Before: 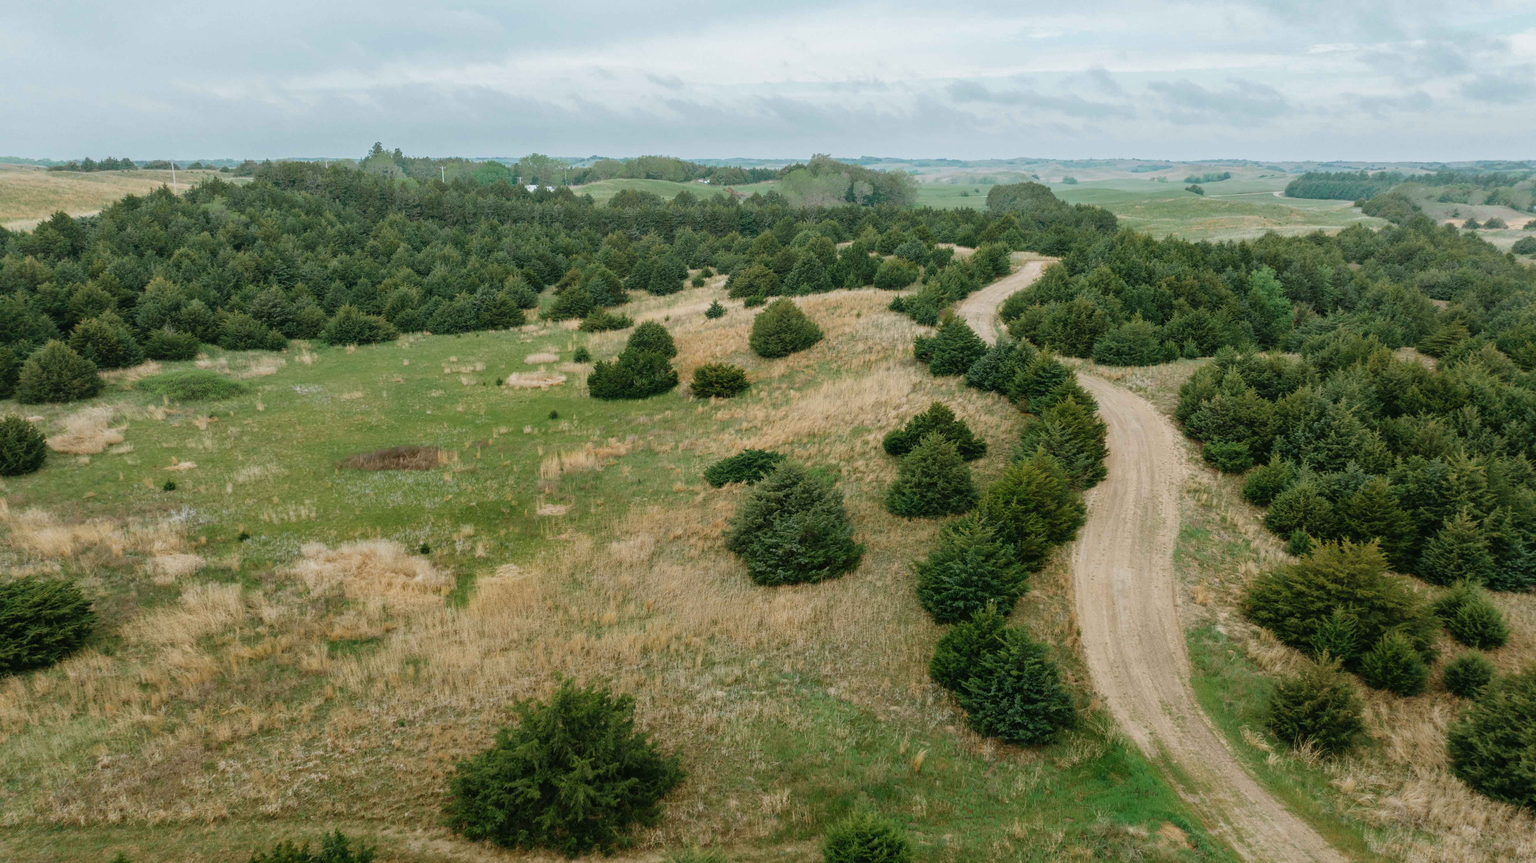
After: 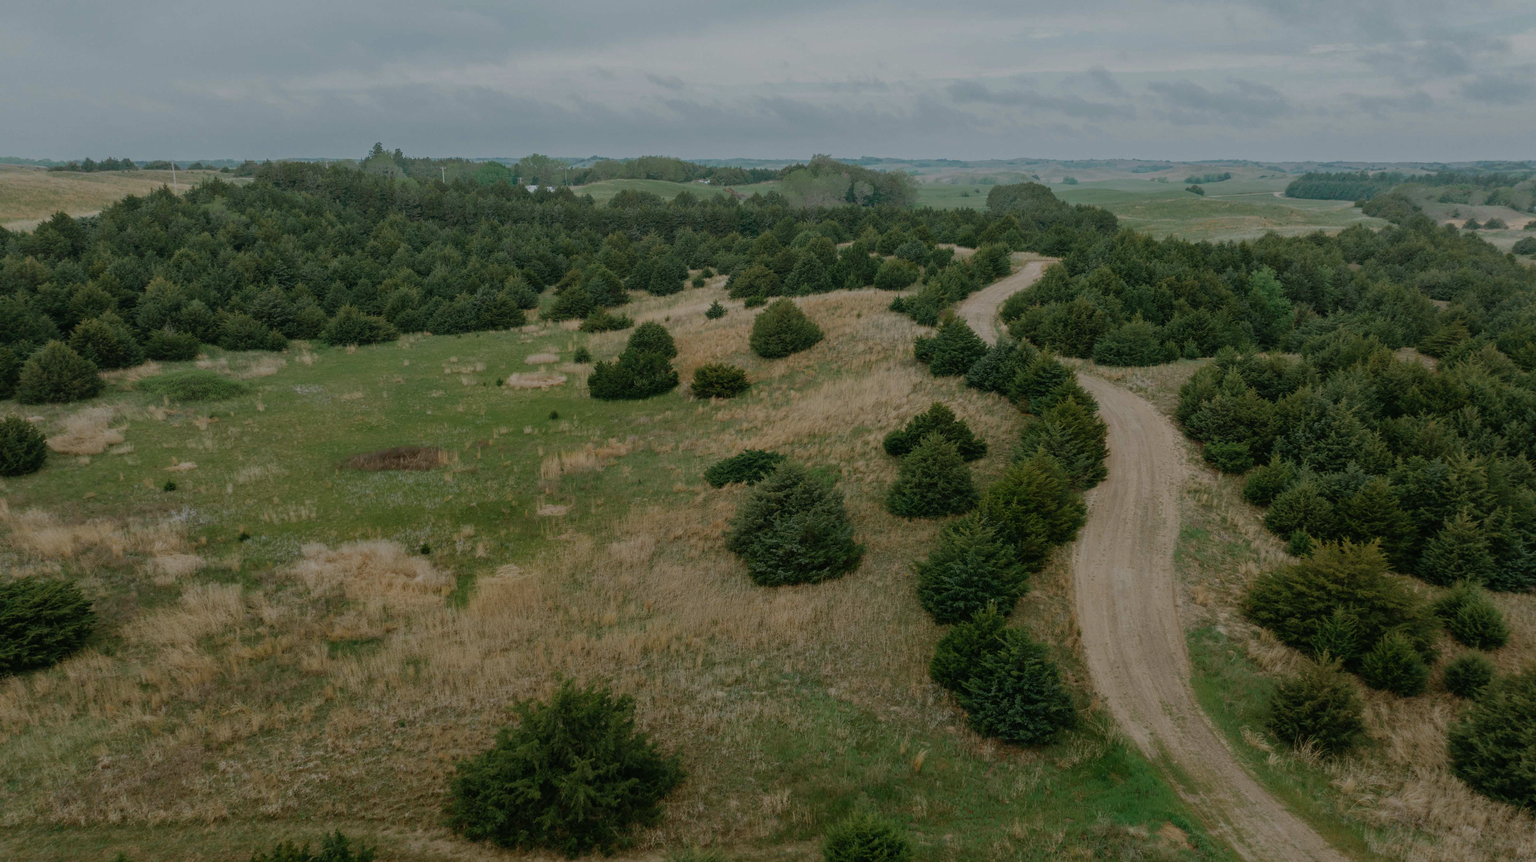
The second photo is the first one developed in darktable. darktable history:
color balance: on, module defaults
exposure: exposure -0.492 EV
